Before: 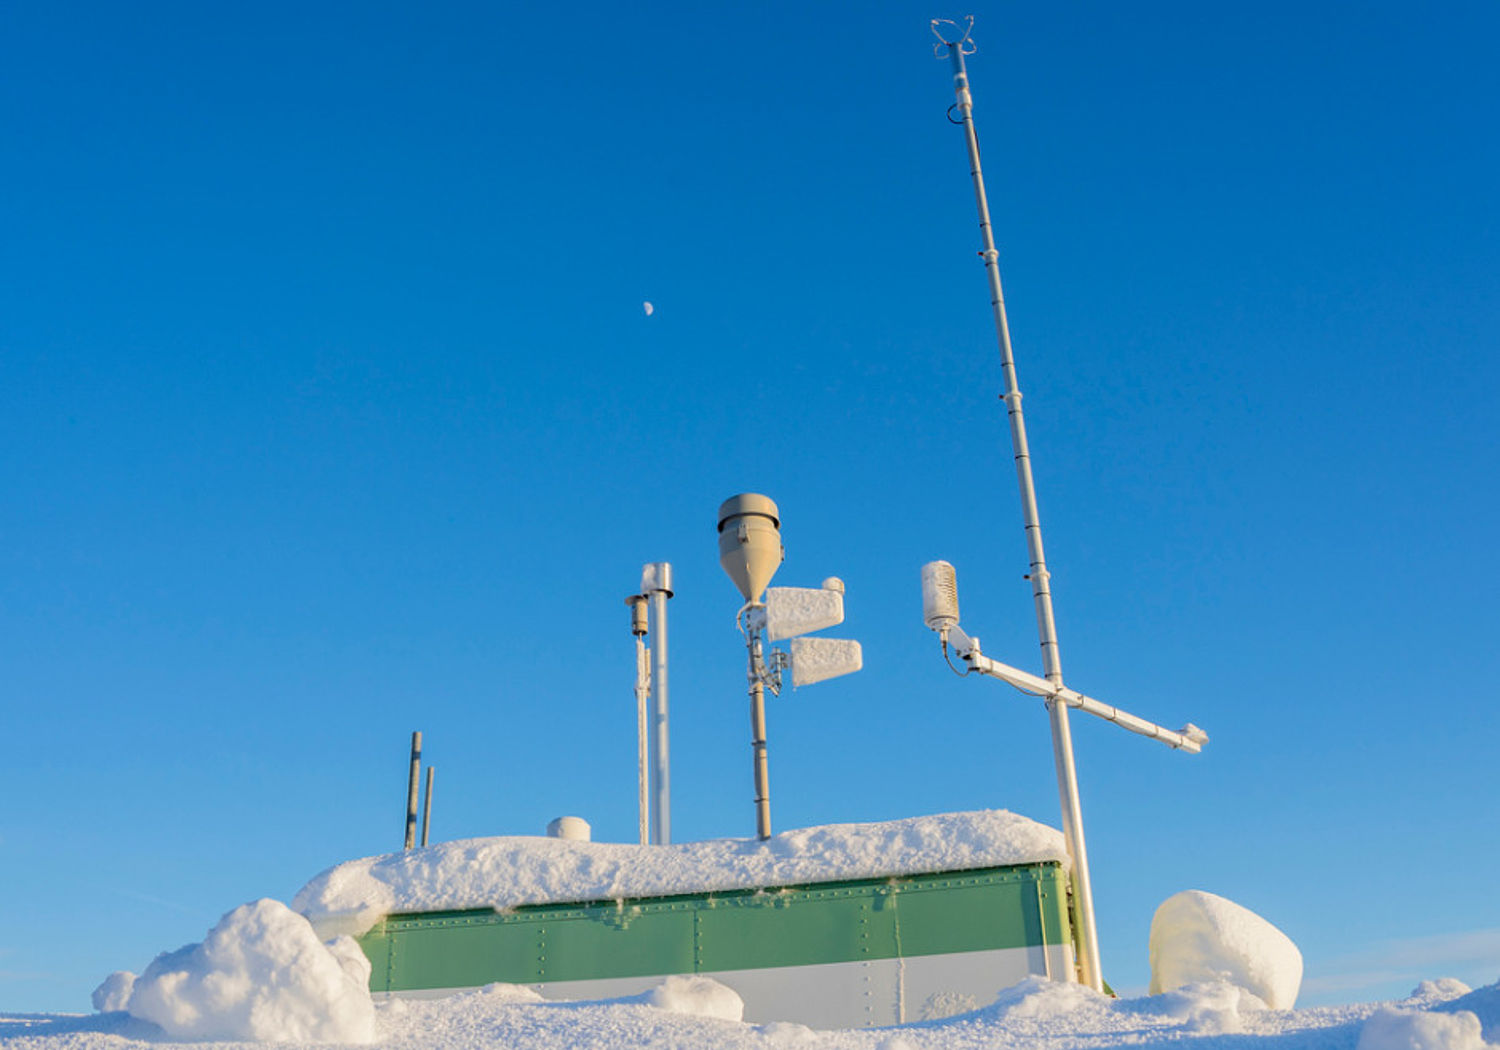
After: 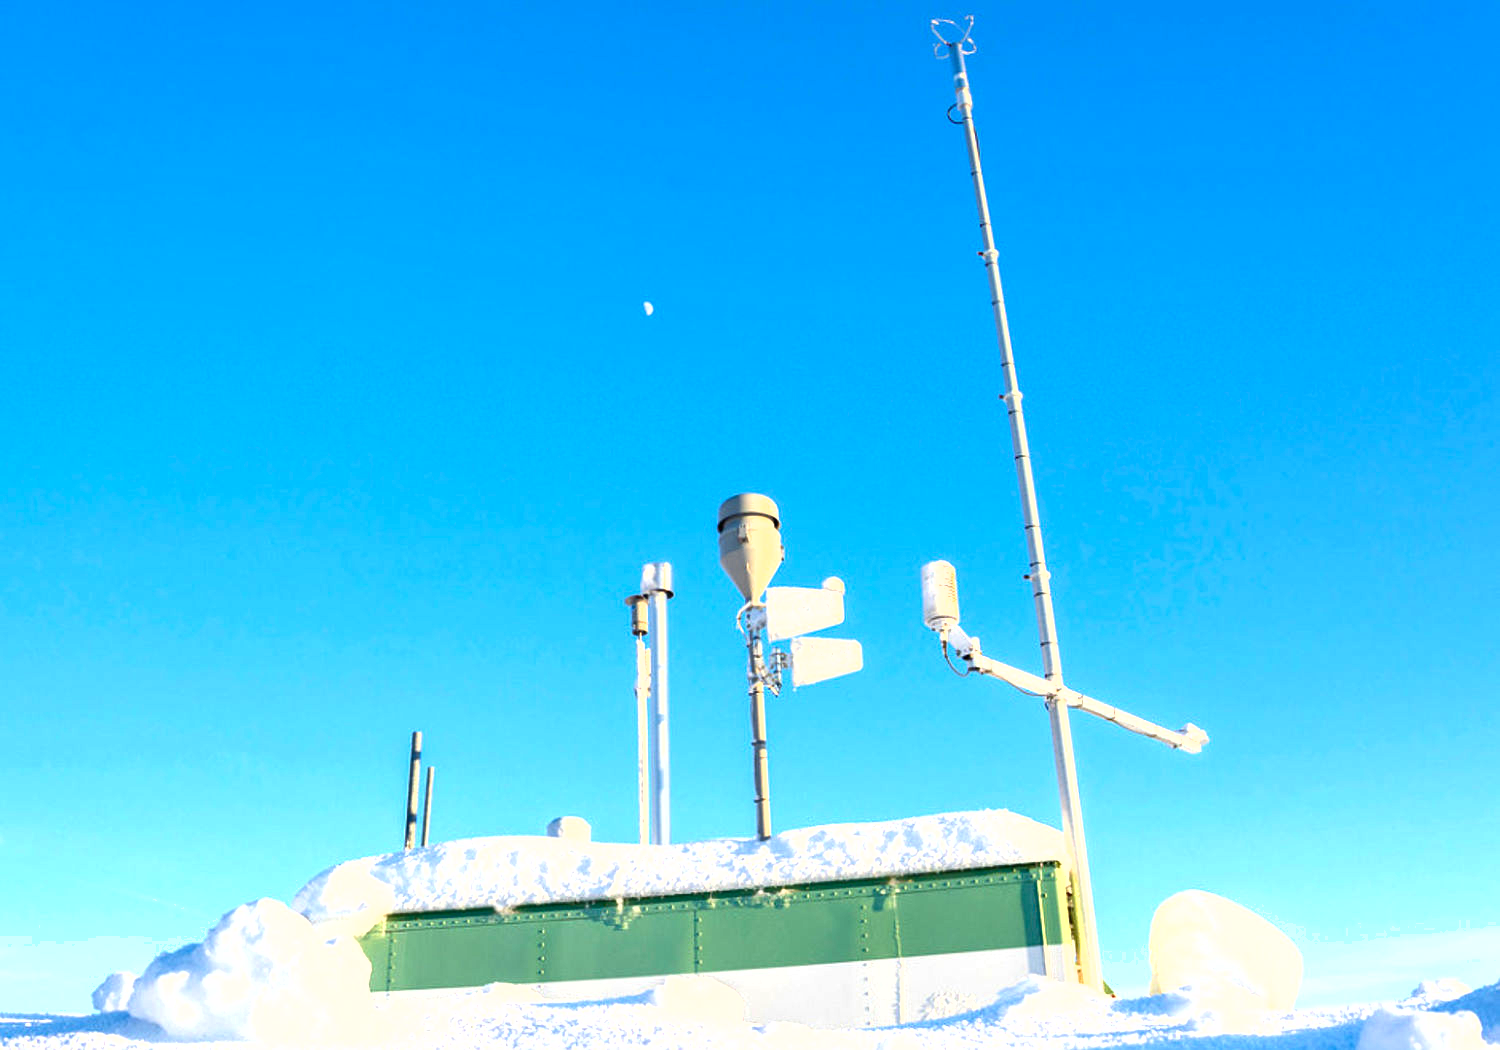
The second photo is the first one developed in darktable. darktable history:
shadows and highlights: shadows 35.3, highlights -34.93, soften with gaussian
exposure: black level correction 0, exposure 1.281 EV, compensate exposure bias true, compensate highlight preservation false
